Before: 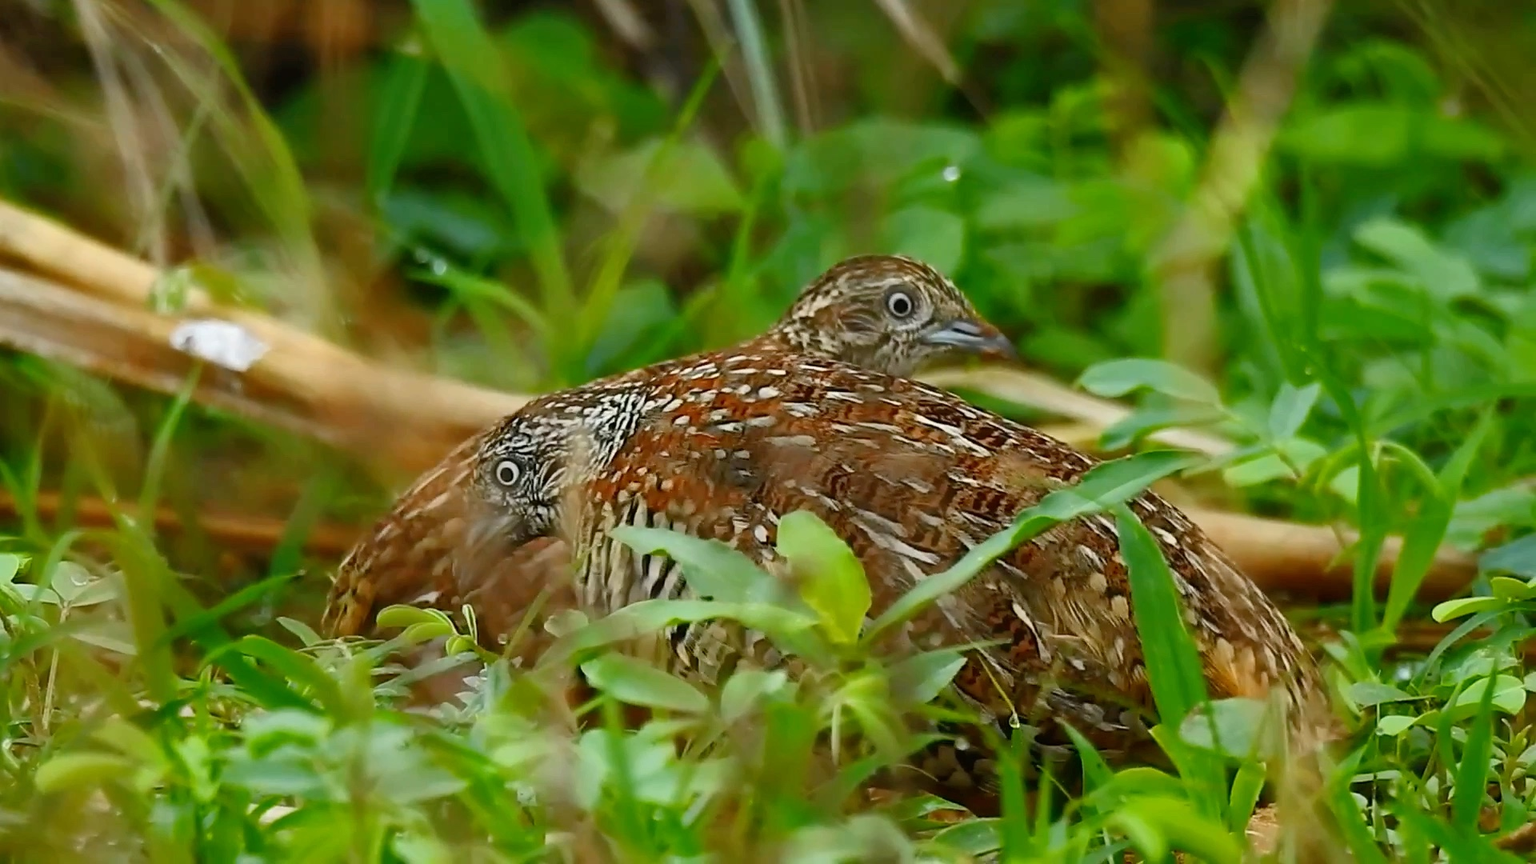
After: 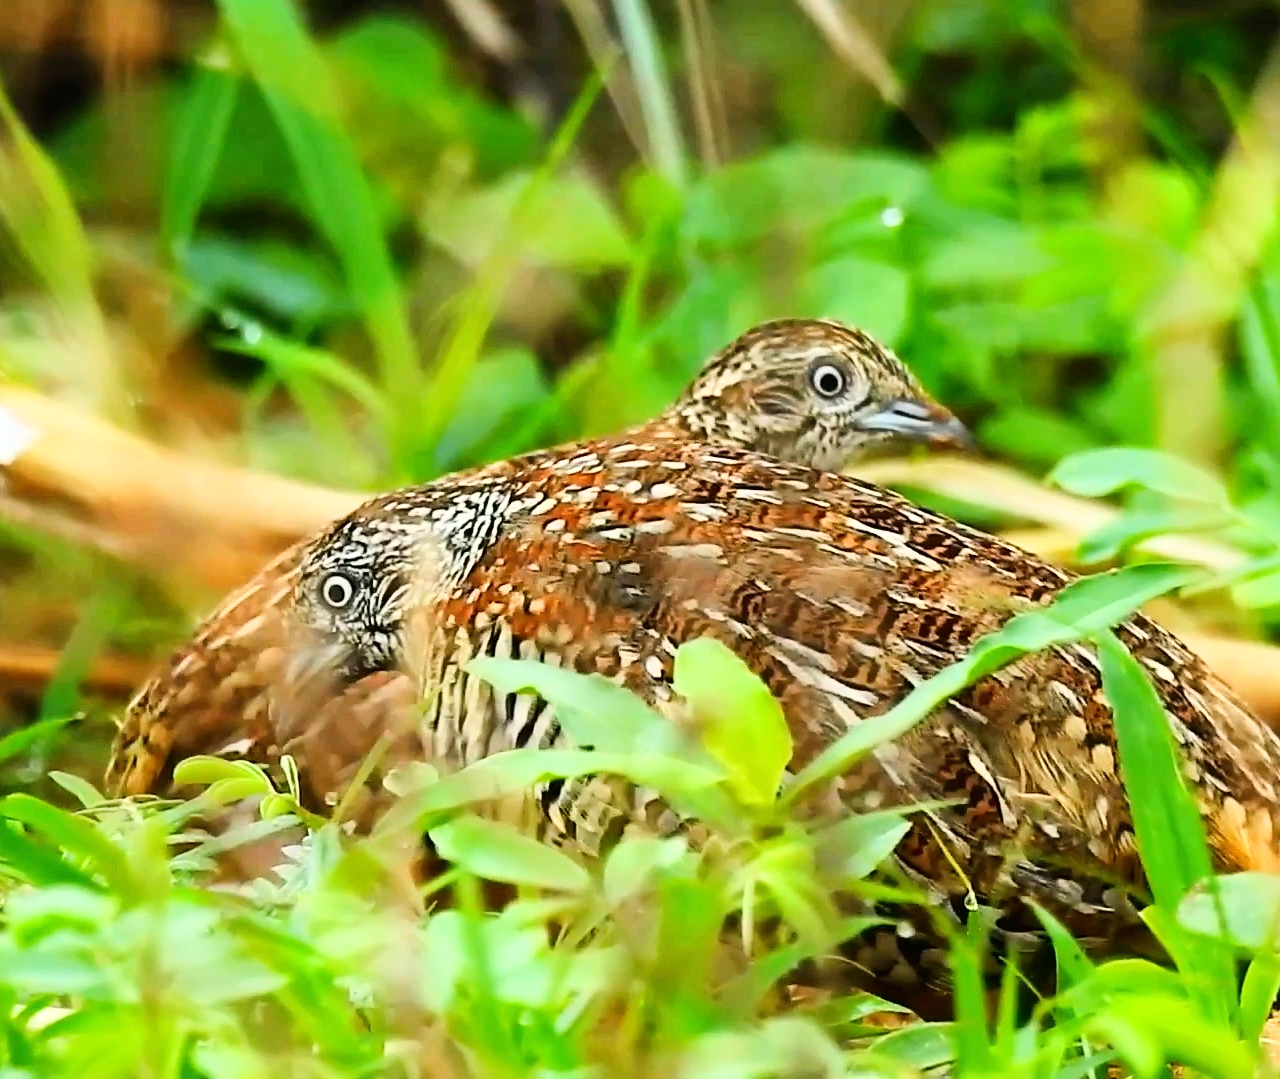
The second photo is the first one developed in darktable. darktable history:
base curve: curves: ch0 [(0, 0.003) (0.001, 0.002) (0.006, 0.004) (0.02, 0.022) (0.048, 0.086) (0.094, 0.234) (0.162, 0.431) (0.258, 0.629) (0.385, 0.8) (0.548, 0.918) (0.751, 0.988) (1, 1)]
crop and rotate: left 15.509%, right 17.802%
